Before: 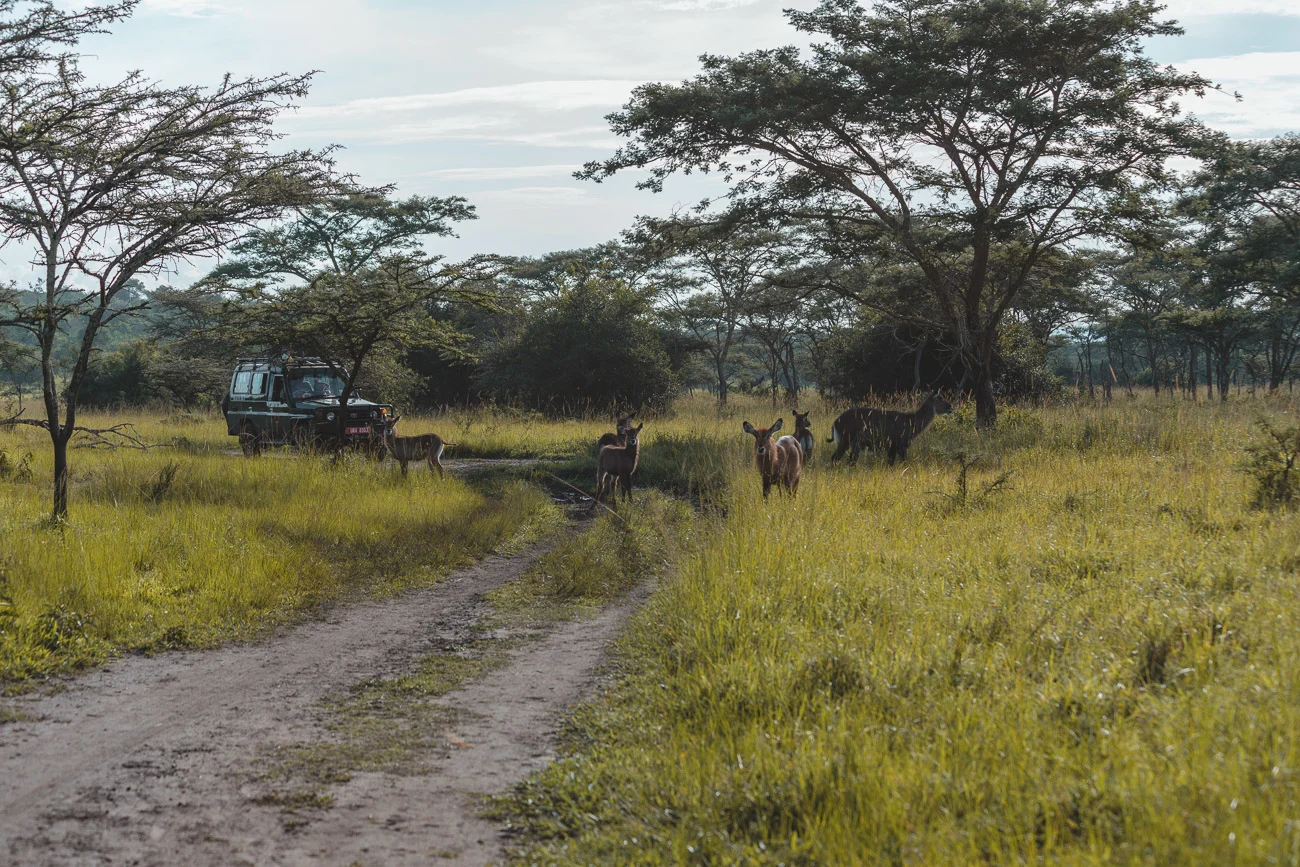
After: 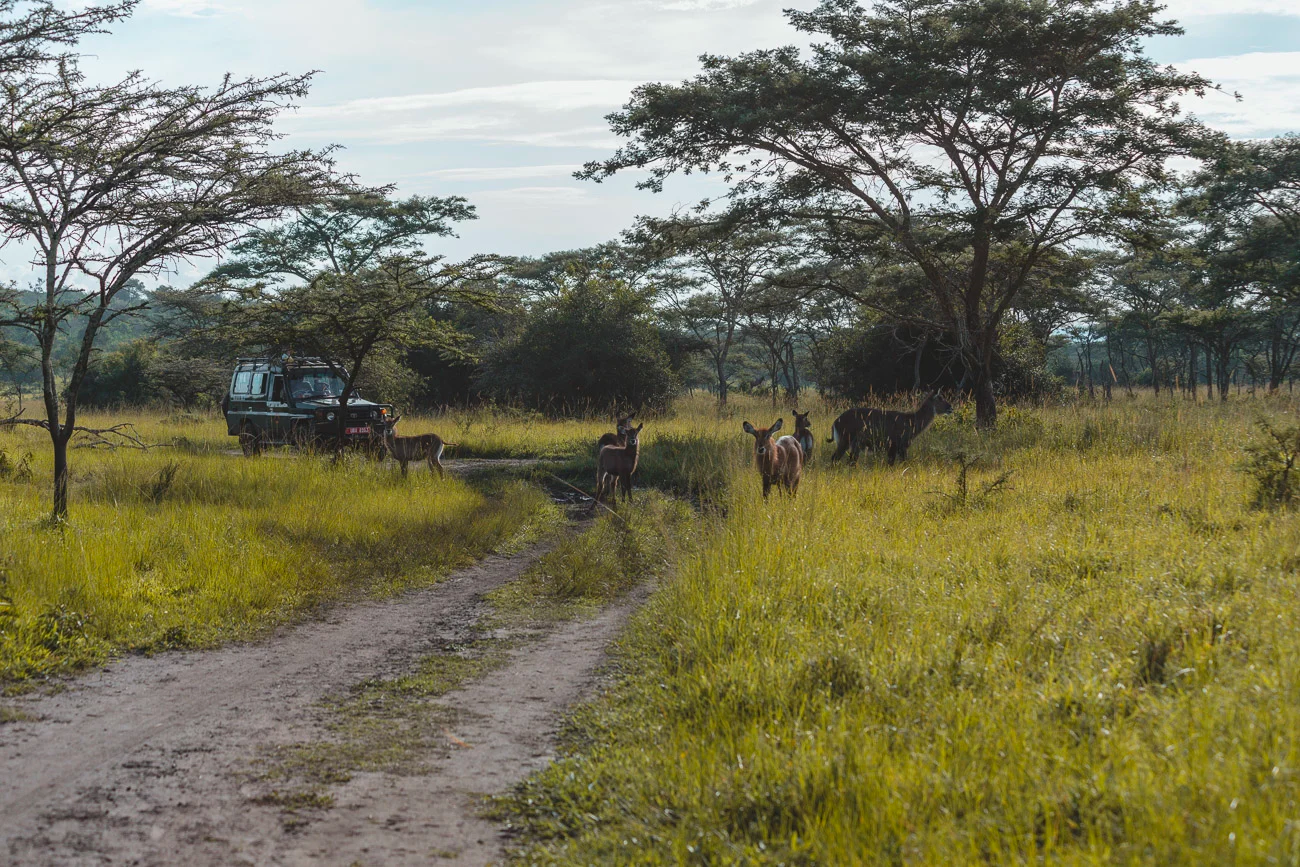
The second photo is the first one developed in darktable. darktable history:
contrast brightness saturation: contrast 0.045, saturation 0.161
